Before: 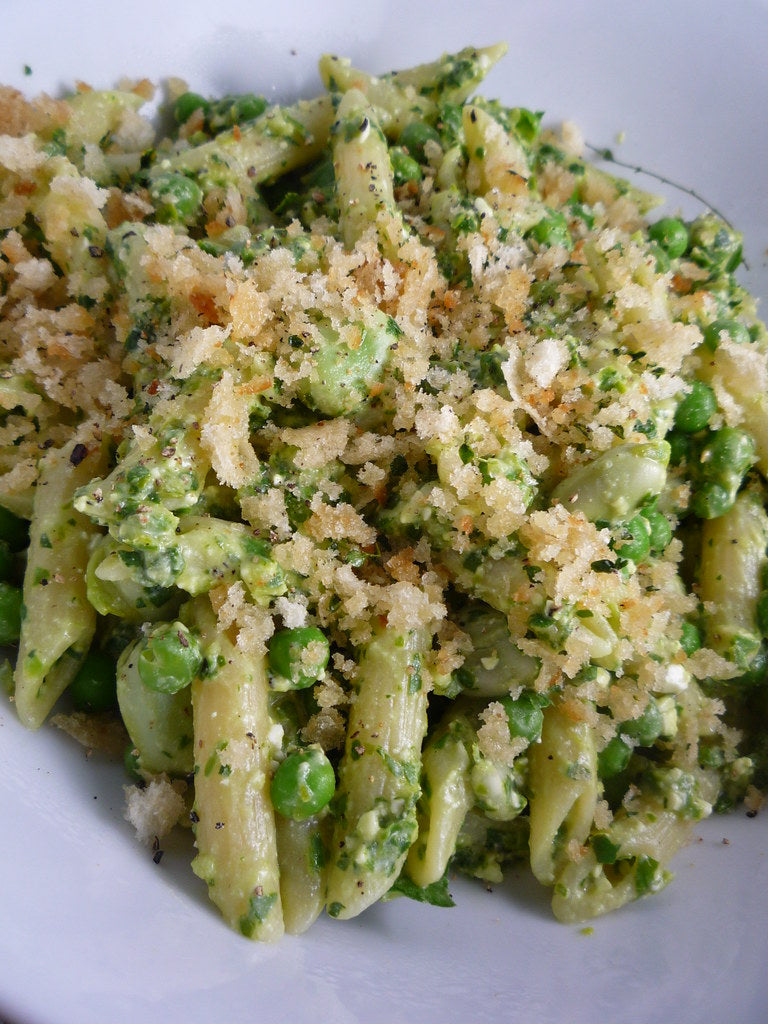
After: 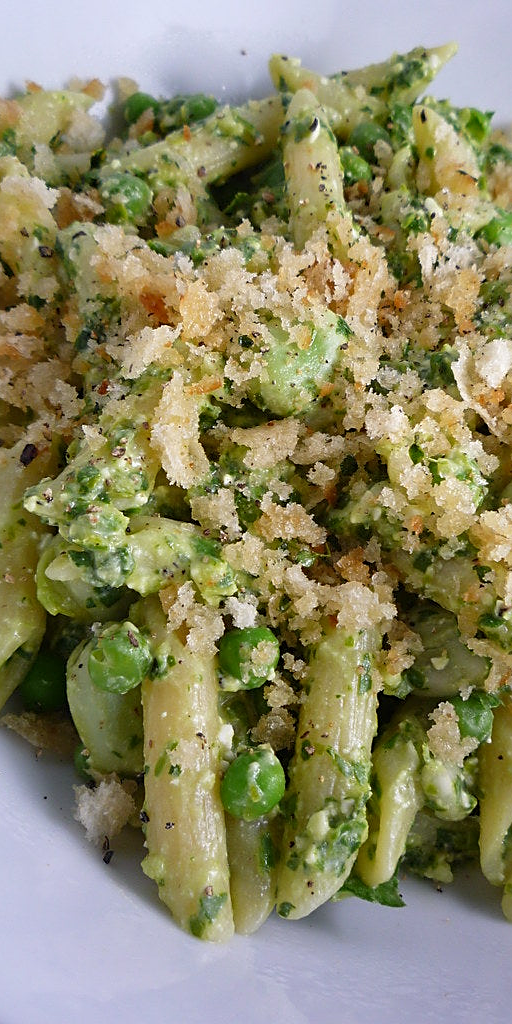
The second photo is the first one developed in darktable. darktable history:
sharpen: on, module defaults
crop and rotate: left 6.617%, right 26.717%
